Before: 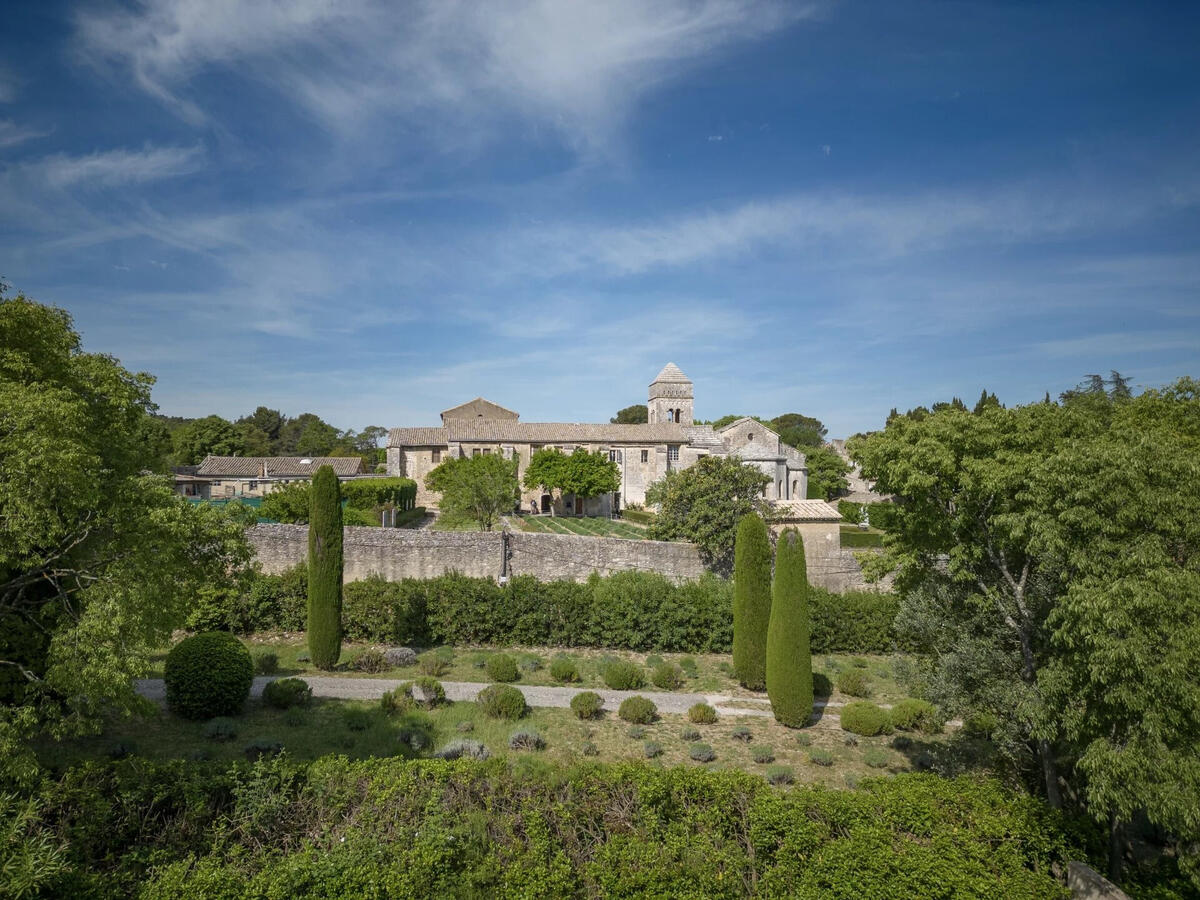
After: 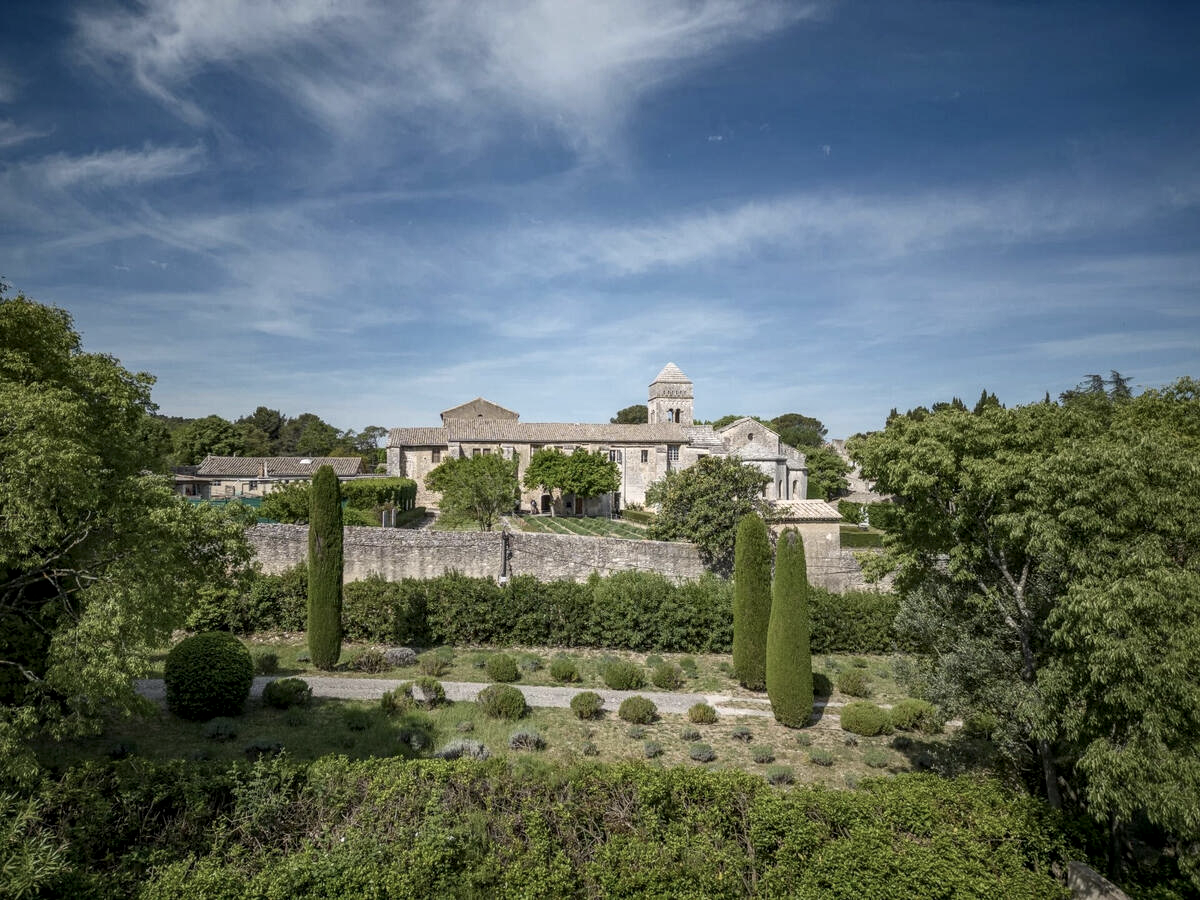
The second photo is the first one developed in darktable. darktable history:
contrast brightness saturation: contrast 0.11, saturation -0.17
local contrast: on, module defaults
